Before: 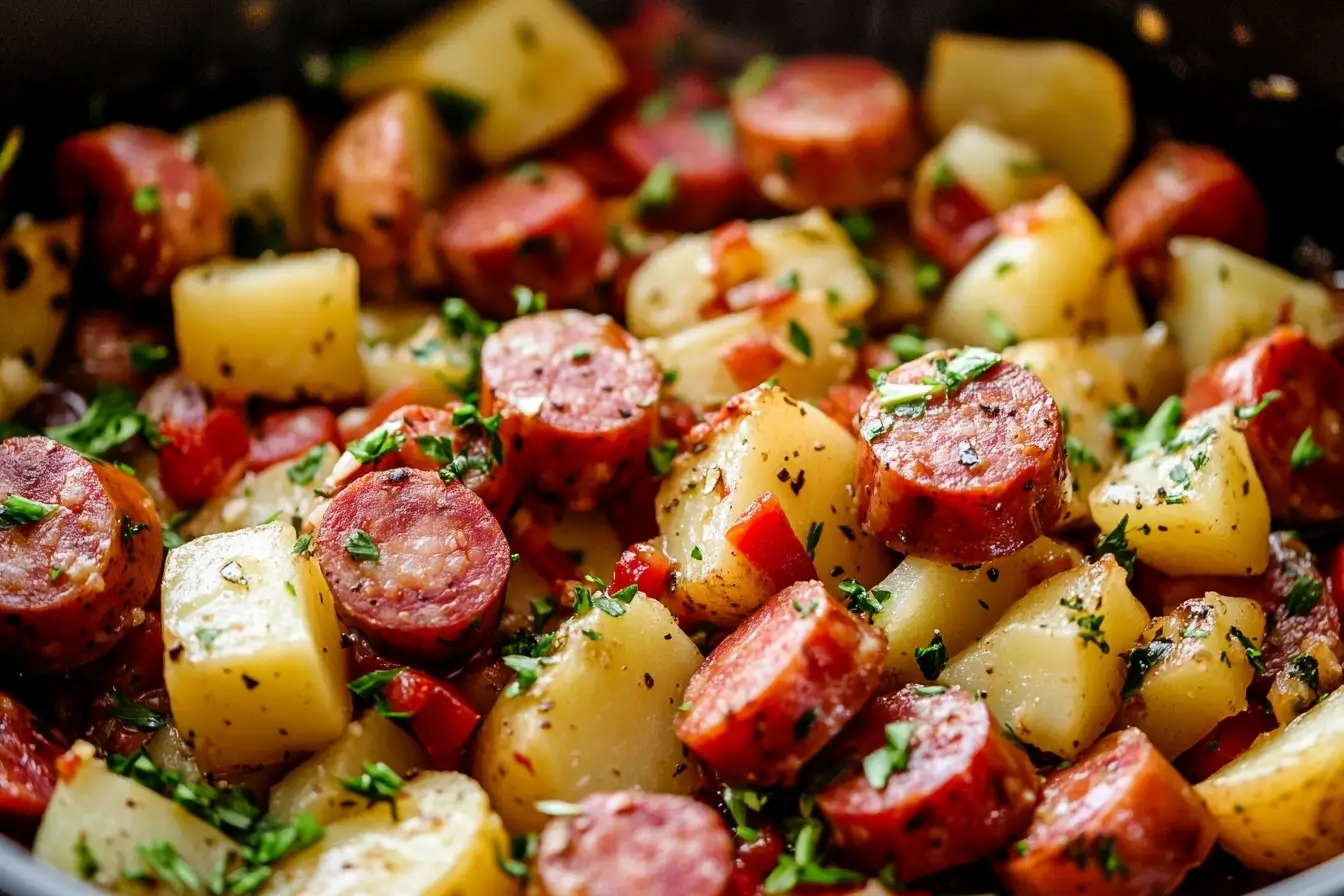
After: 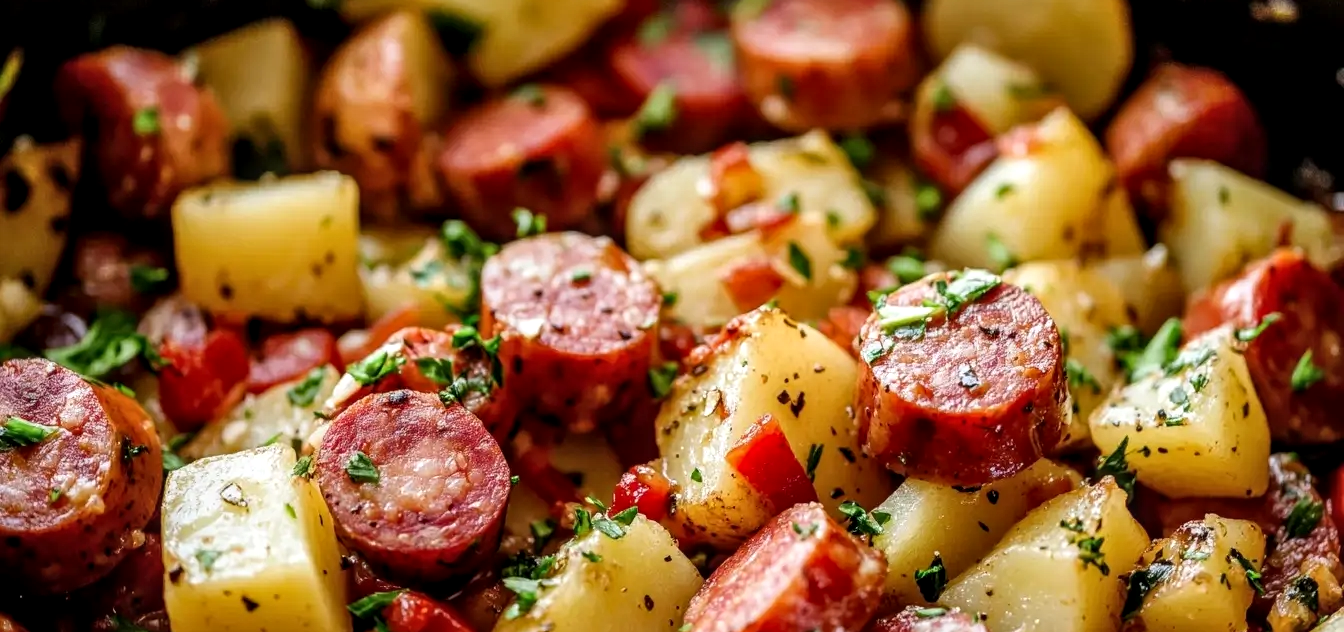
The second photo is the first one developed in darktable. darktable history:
crop and rotate: top 8.747%, bottom 20.639%
local contrast: detail 130%
